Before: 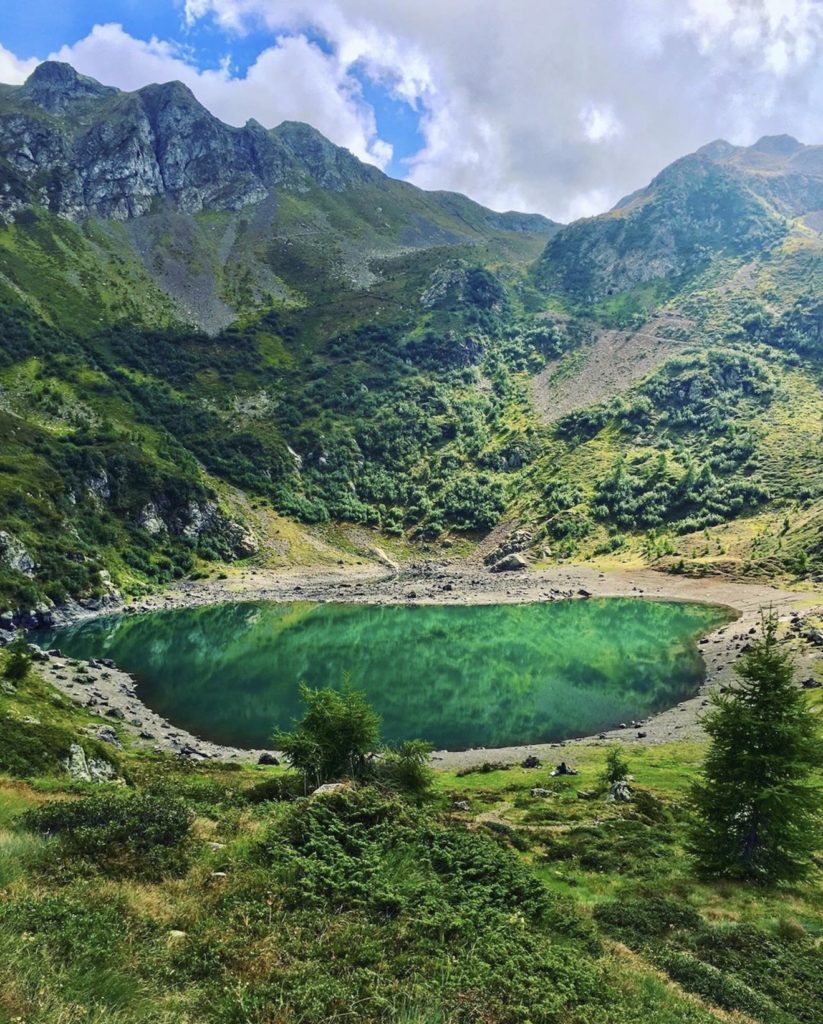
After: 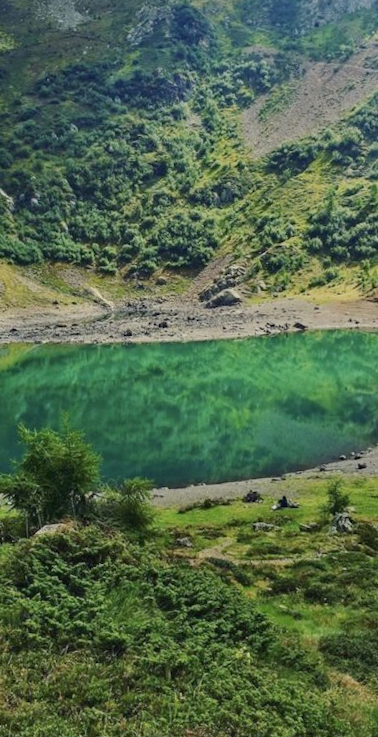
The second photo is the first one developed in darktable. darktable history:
crop: left 35.432%, top 26.233%, right 20.145%, bottom 3.432%
rotate and perspective: rotation -1.75°, automatic cropping off
tone equalizer: -8 EV 0.25 EV, -7 EV 0.417 EV, -6 EV 0.417 EV, -5 EV 0.25 EV, -3 EV -0.25 EV, -2 EV -0.417 EV, -1 EV -0.417 EV, +0 EV -0.25 EV, edges refinement/feathering 500, mask exposure compensation -1.57 EV, preserve details guided filter
white balance: emerald 1
